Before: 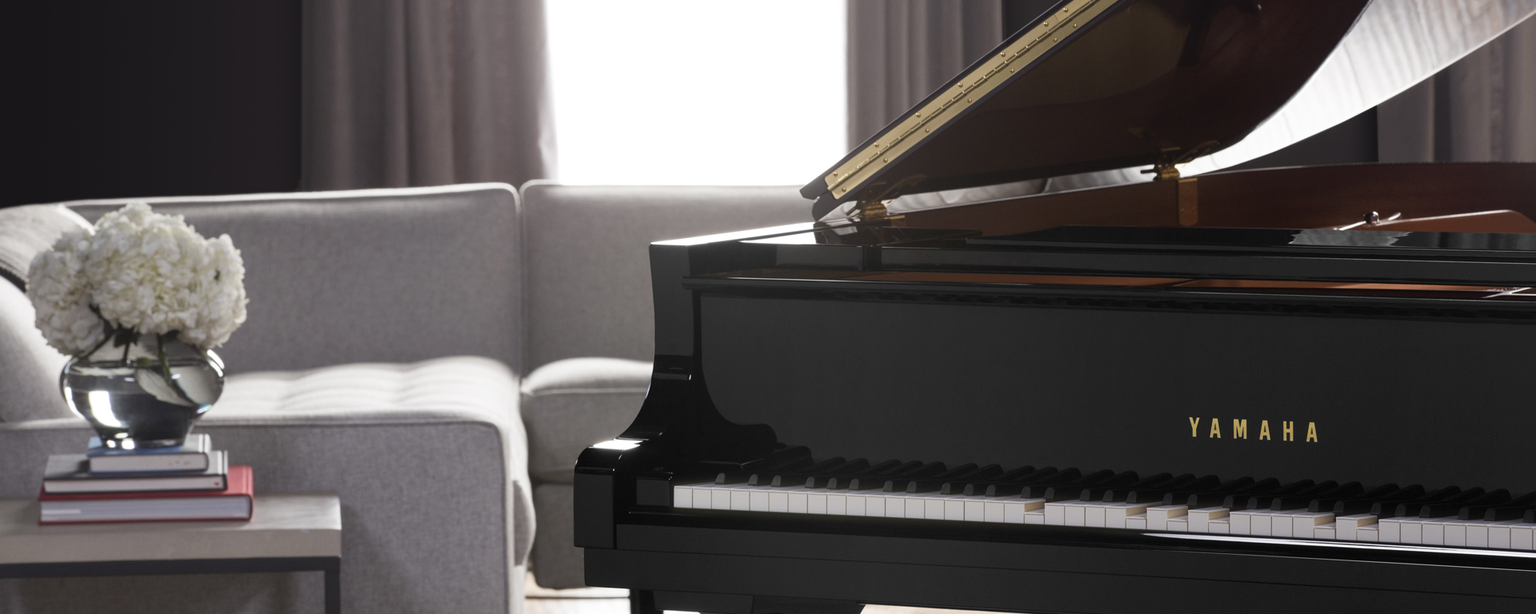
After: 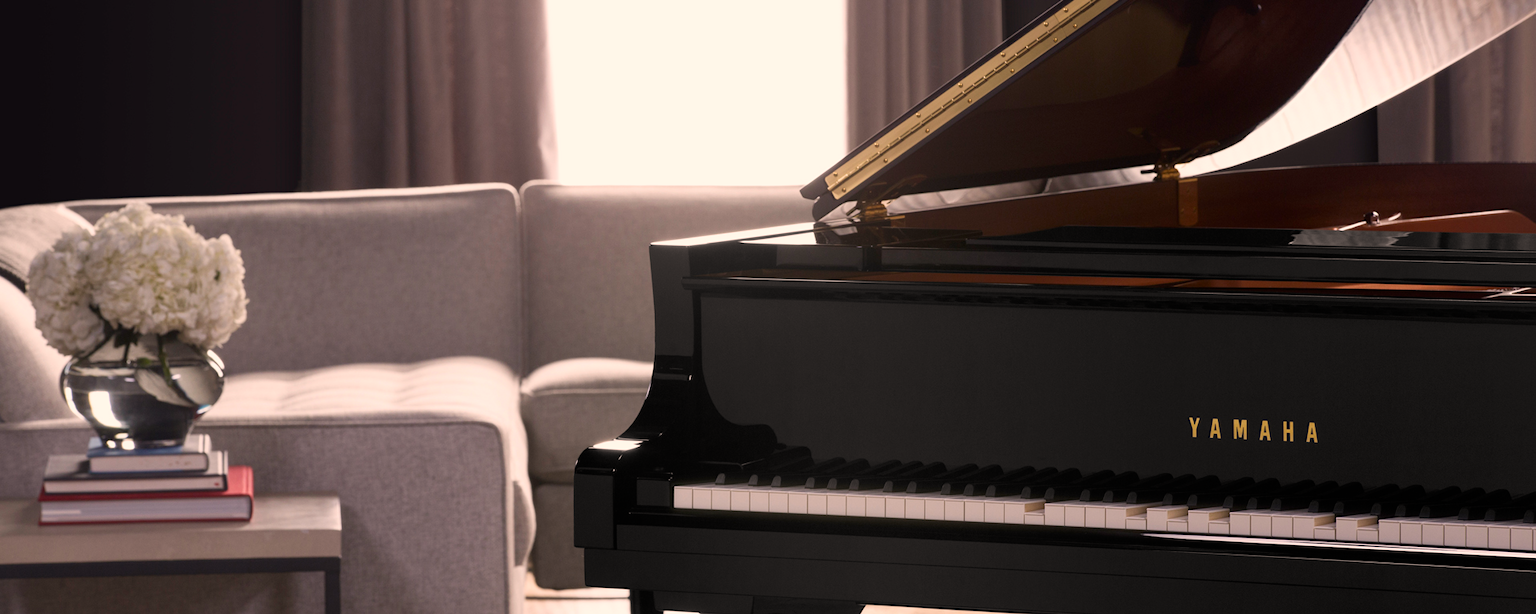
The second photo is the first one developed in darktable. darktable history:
contrast brightness saturation: contrast 0.03, brightness -0.04
color correction: highlights a* 11.96, highlights b* 11.58
